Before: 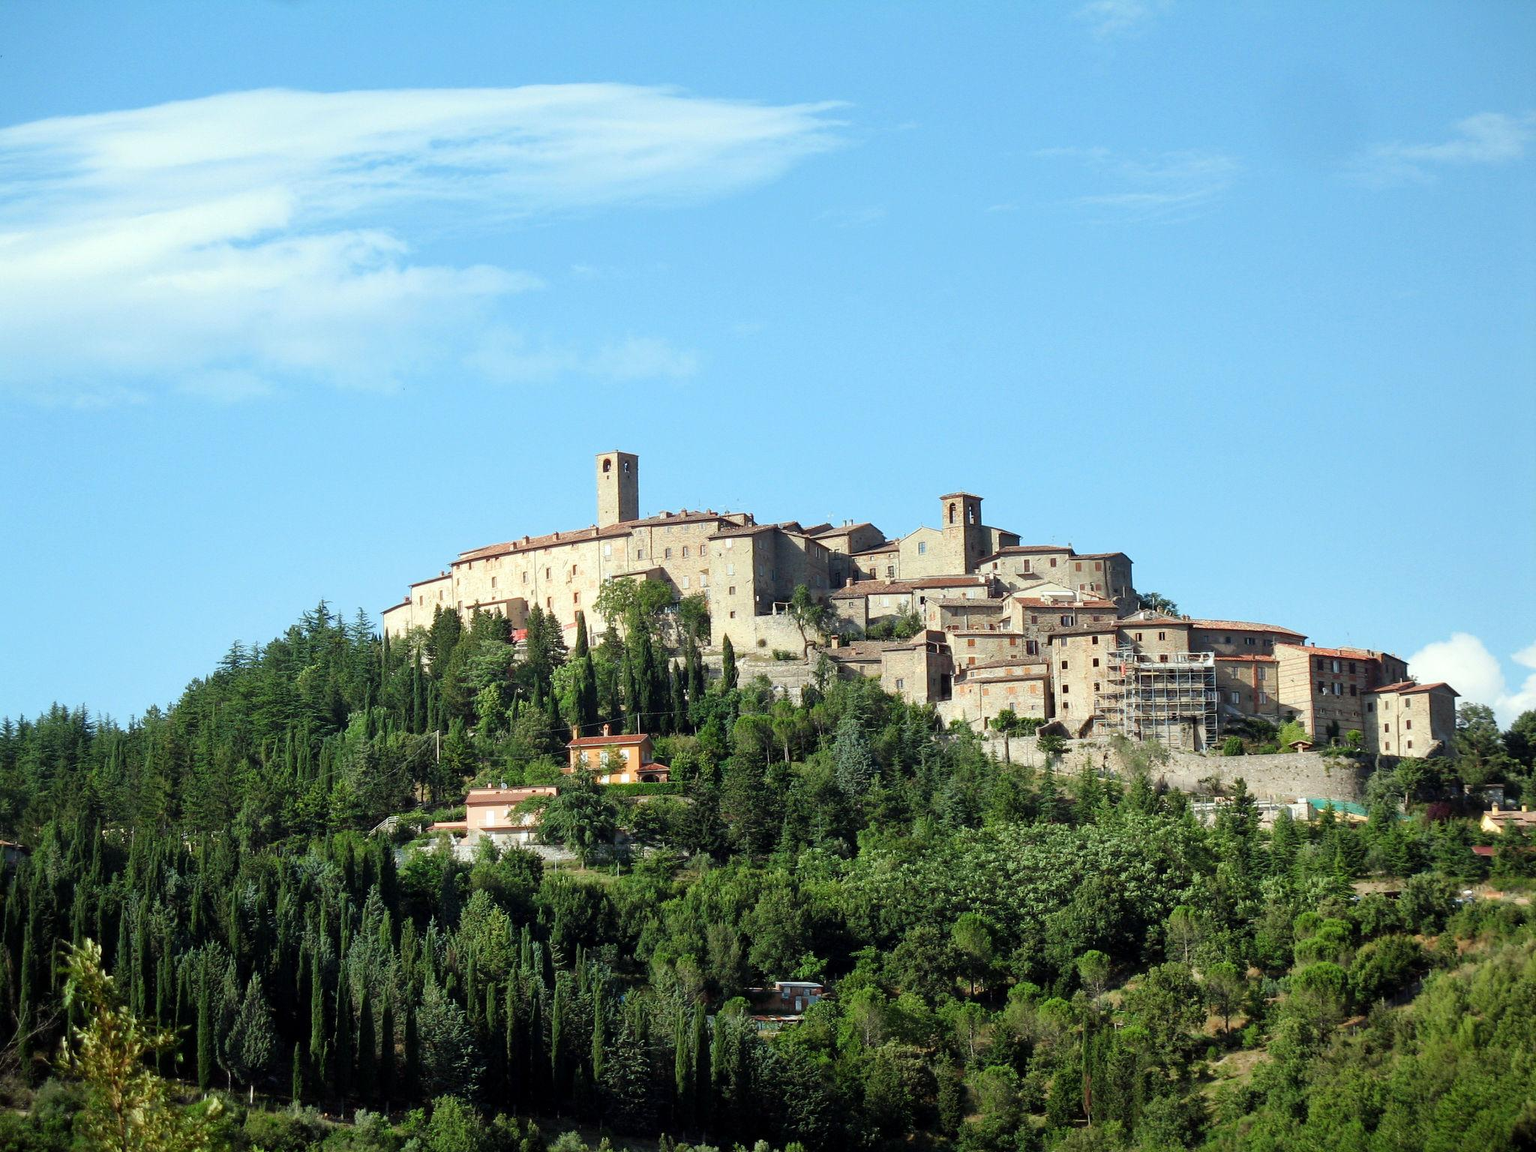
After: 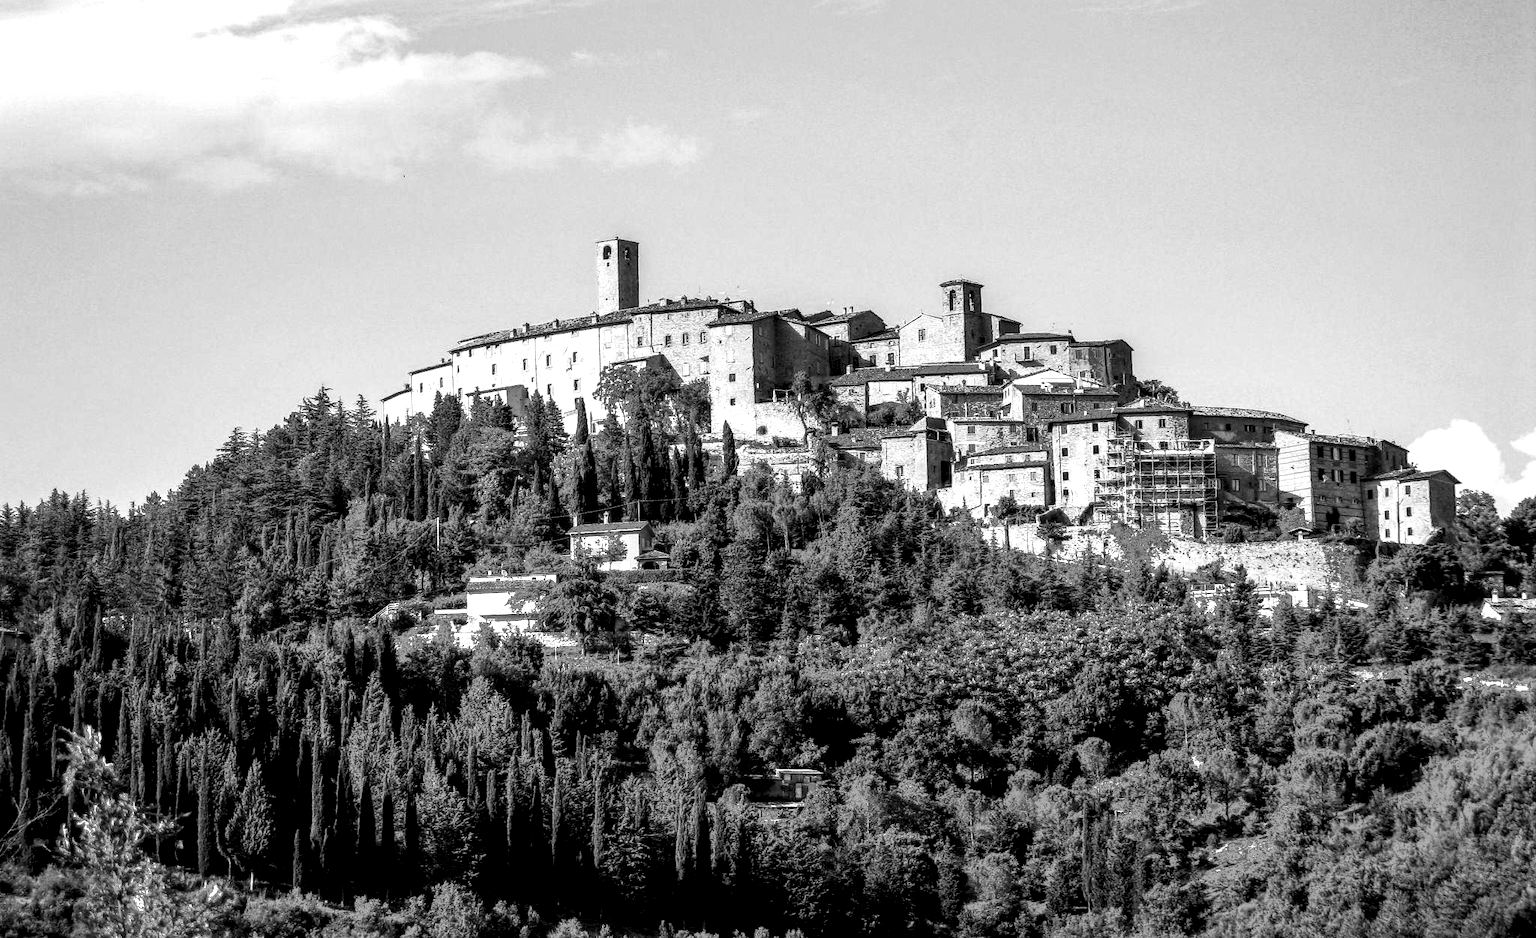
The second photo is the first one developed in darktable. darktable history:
color zones: curves: ch1 [(0, 0.34) (0.143, 0.164) (0.286, 0.152) (0.429, 0.176) (0.571, 0.173) (0.714, 0.188) (0.857, 0.199) (1, 0.34)]
local contrast: highlights 19%, detail 186%
white balance: red 0.967, blue 1.119, emerald 0.756
monochrome: on, module defaults
exposure: exposure 0.258 EV, compensate highlight preservation false
fill light: exposure -0.73 EV, center 0.69, width 2.2
crop and rotate: top 18.507%
